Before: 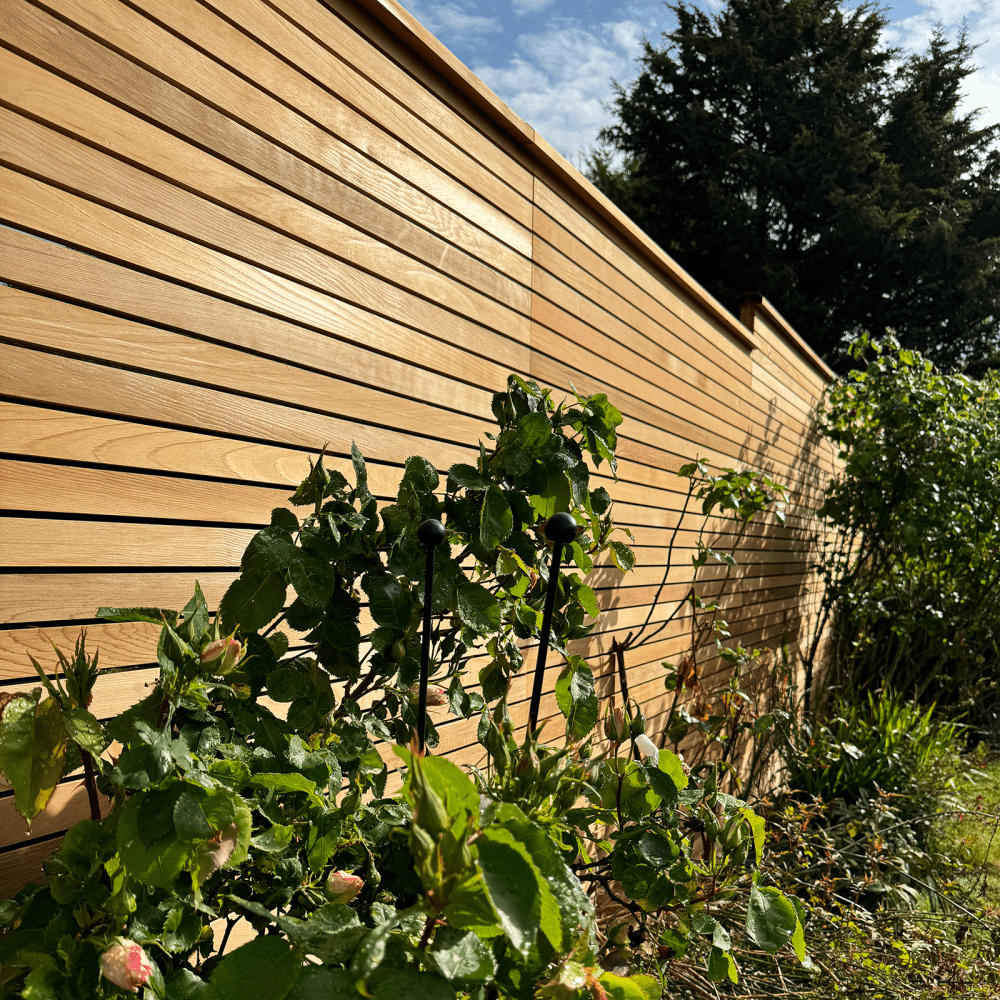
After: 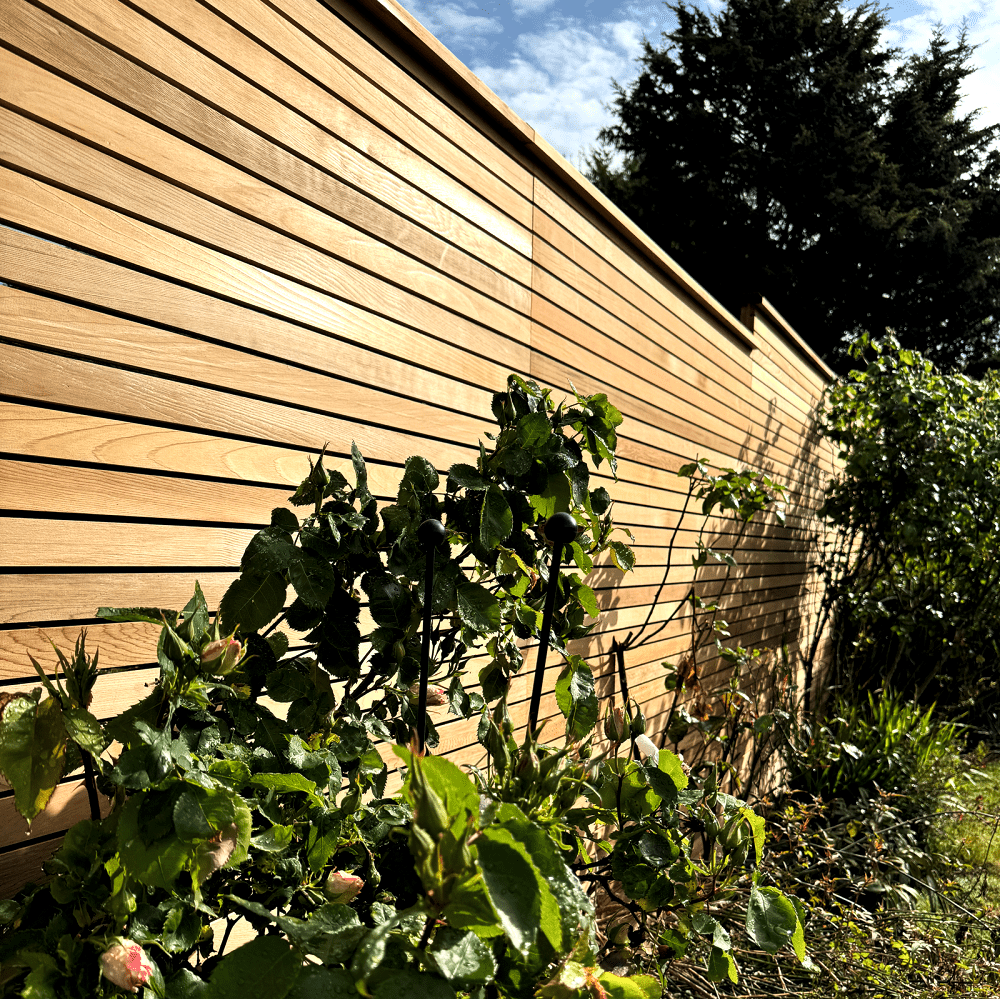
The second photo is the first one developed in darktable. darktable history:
shadows and highlights: shadows -1.59, highlights 41
levels: levels [0.052, 0.496, 0.908]
crop: bottom 0.059%
